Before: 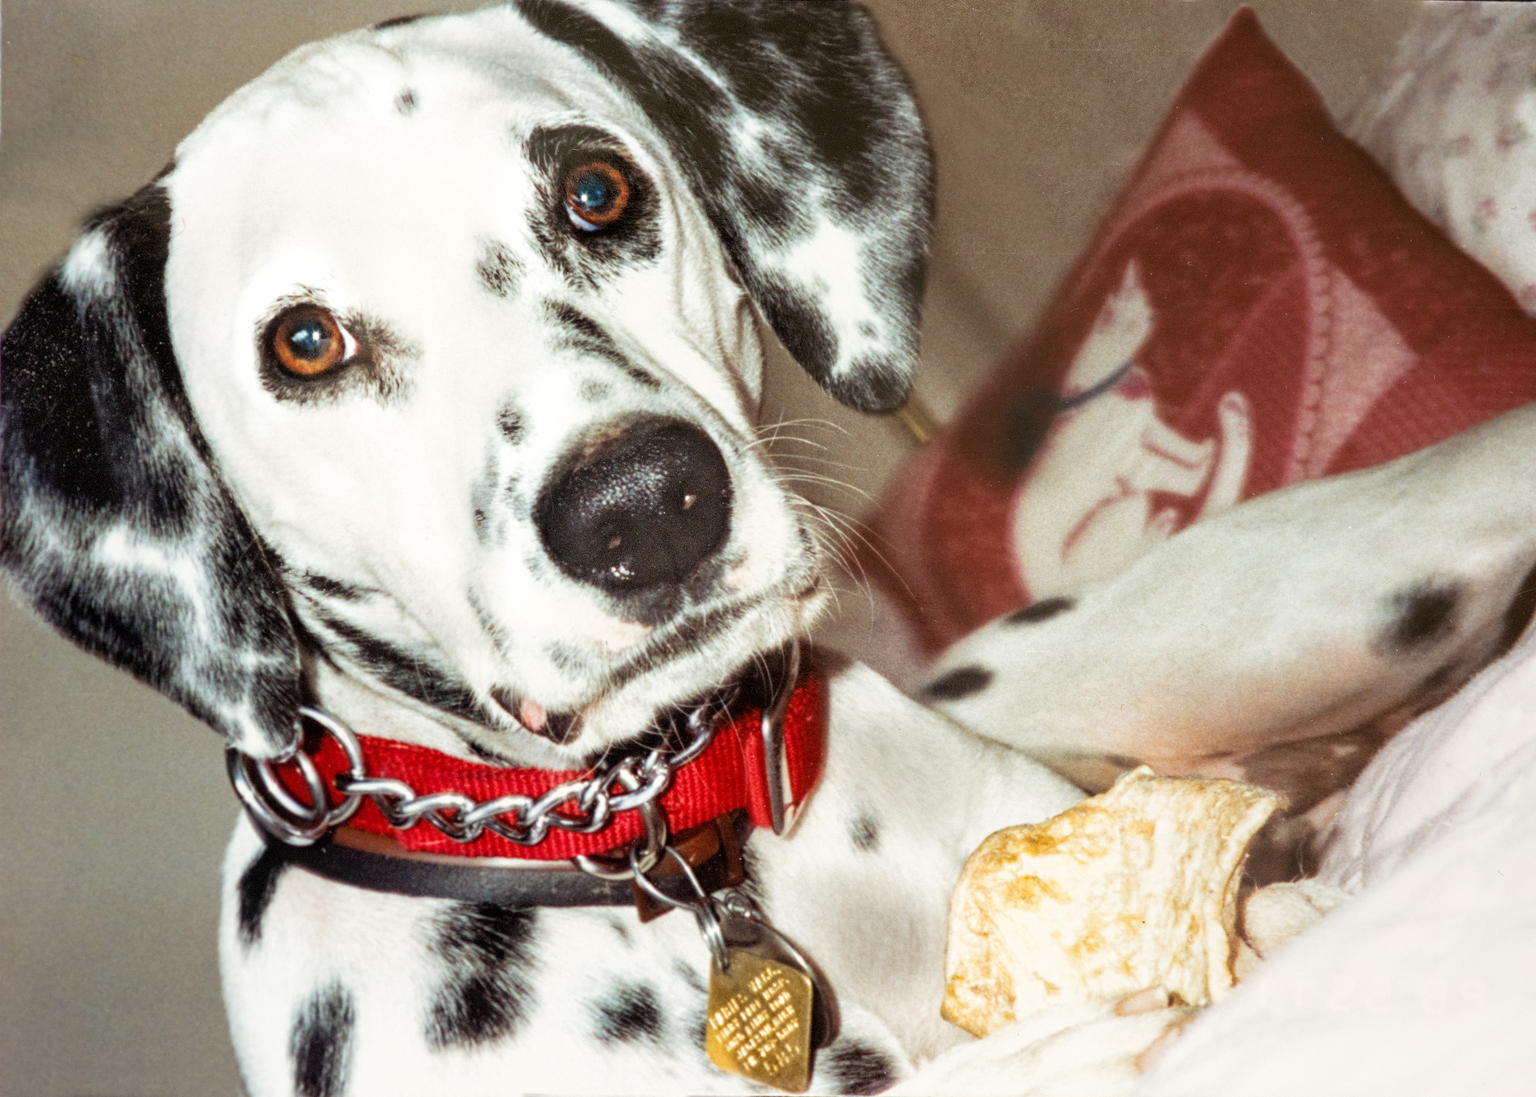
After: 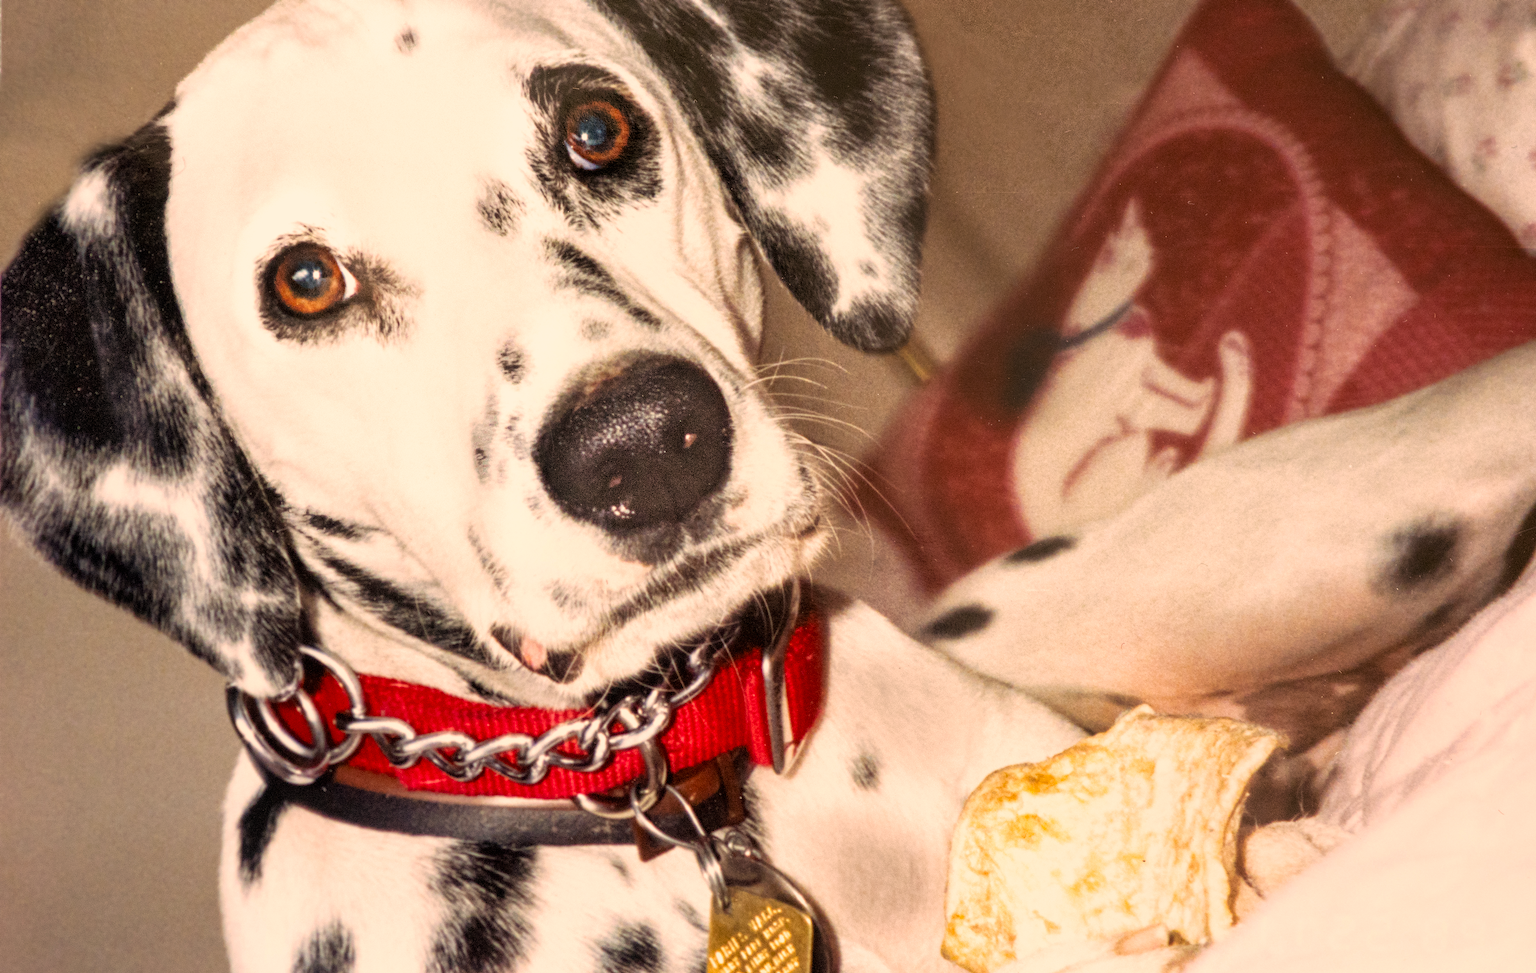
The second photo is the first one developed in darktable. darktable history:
crop and rotate: top 5.609%, bottom 5.609%
color correction: highlights a* 17.88, highlights b* 18.79
